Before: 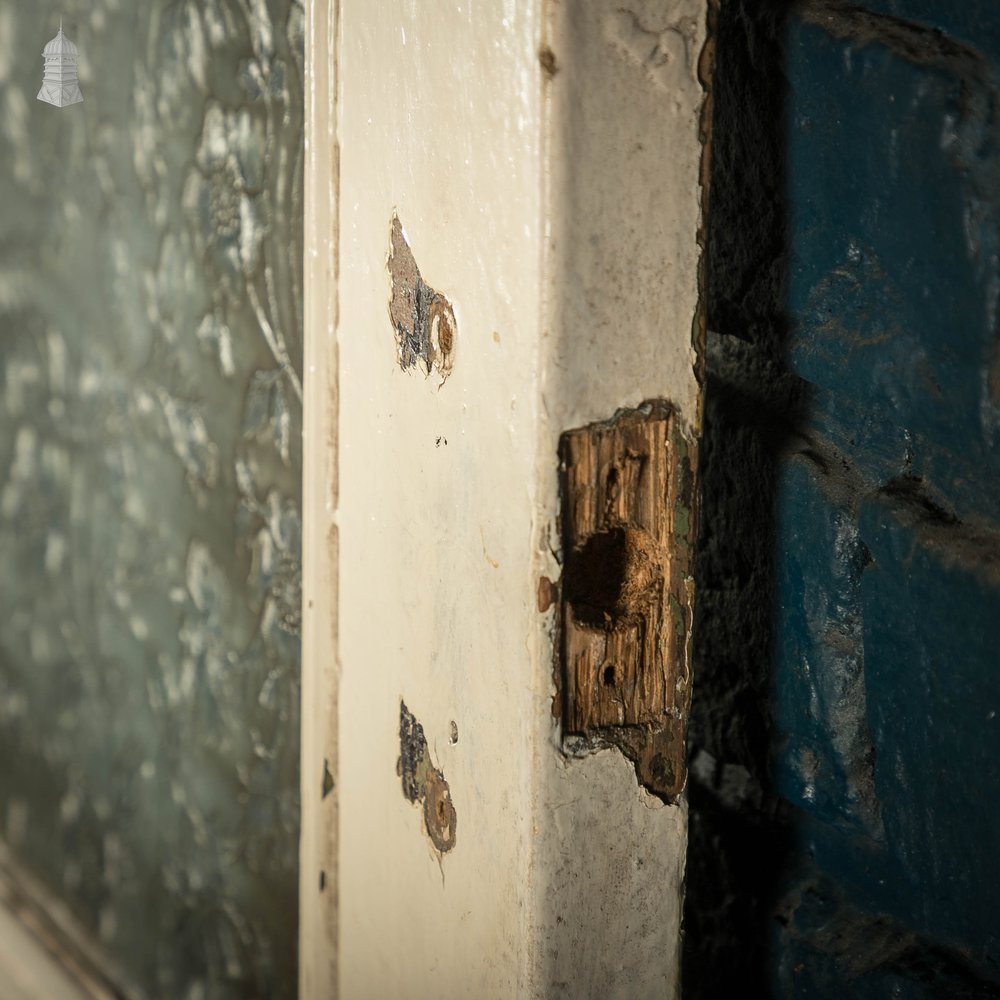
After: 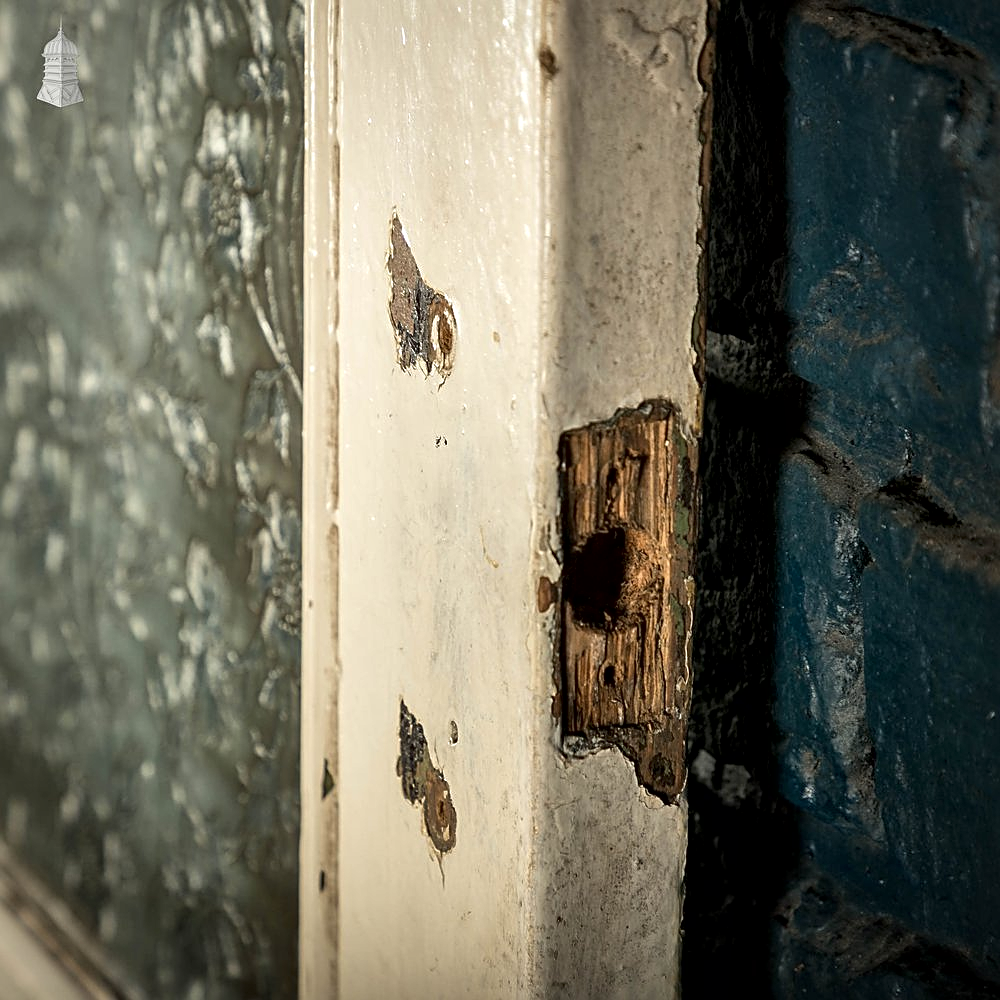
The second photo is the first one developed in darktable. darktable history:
sharpen: on, module defaults
tone equalizer: on, module defaults
local contrast: mode bilateral grid, contrast 20, coarseness 50, detail 150%, midtone range 0.2
contrast equalizer: octaves 7, y [[0.6 ×6], [0.55 ×6], [0 ×6], [0 ×6], [0 ×6]], mix 0.35
